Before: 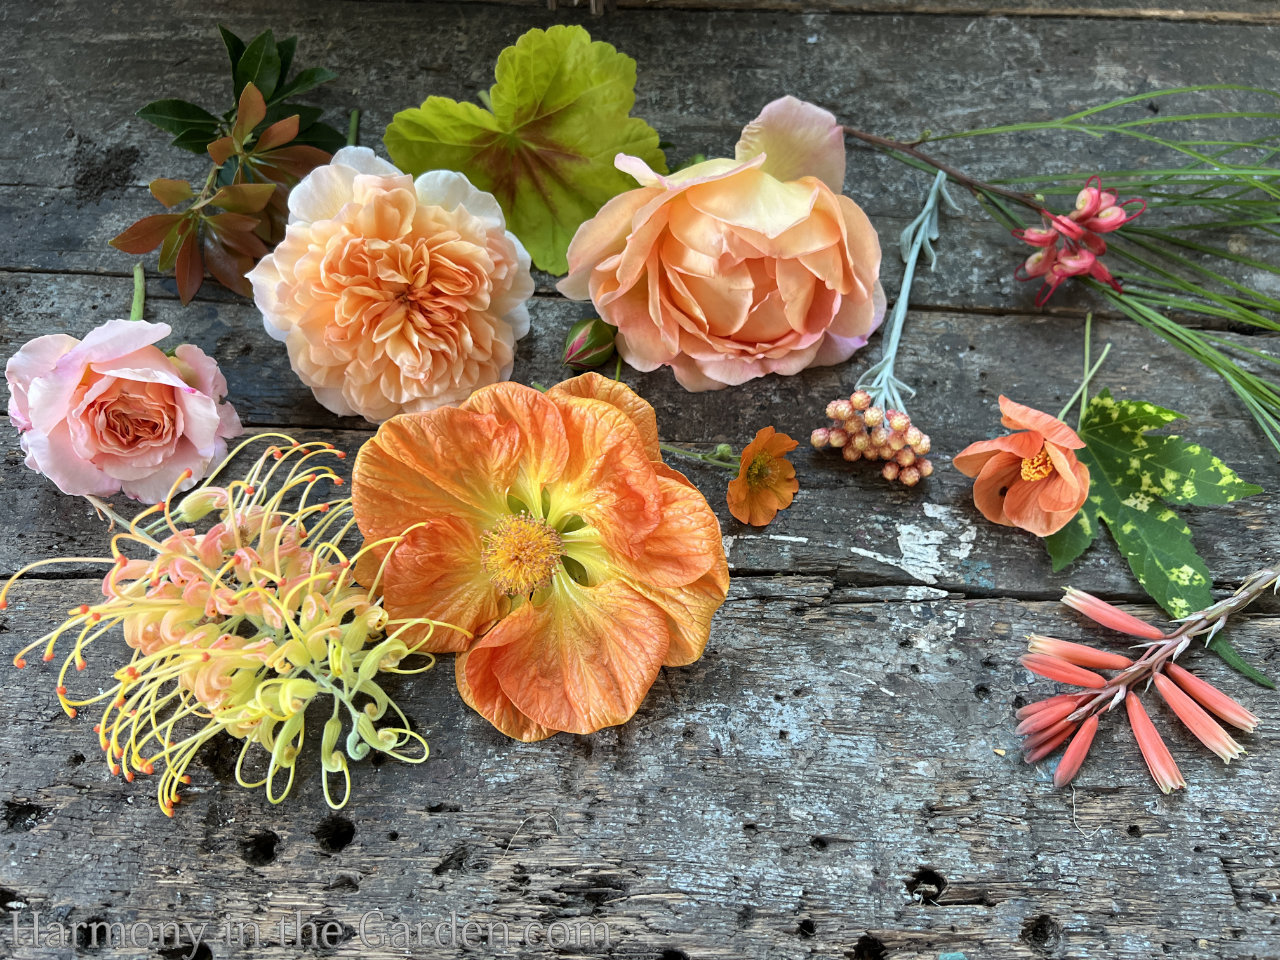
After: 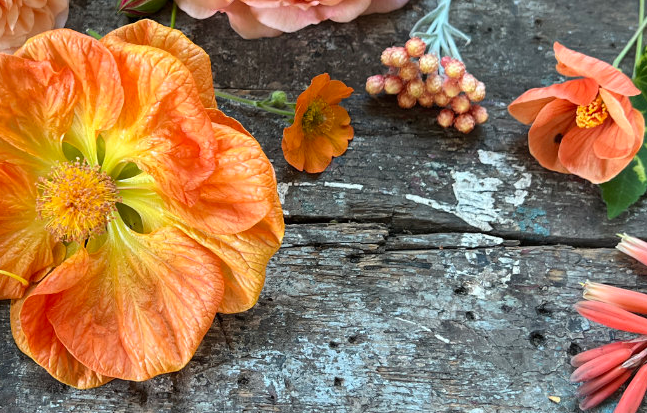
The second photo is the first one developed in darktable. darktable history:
crop: left 34.776%, top 36.812%, right 14.656%, bottom 20.069%
